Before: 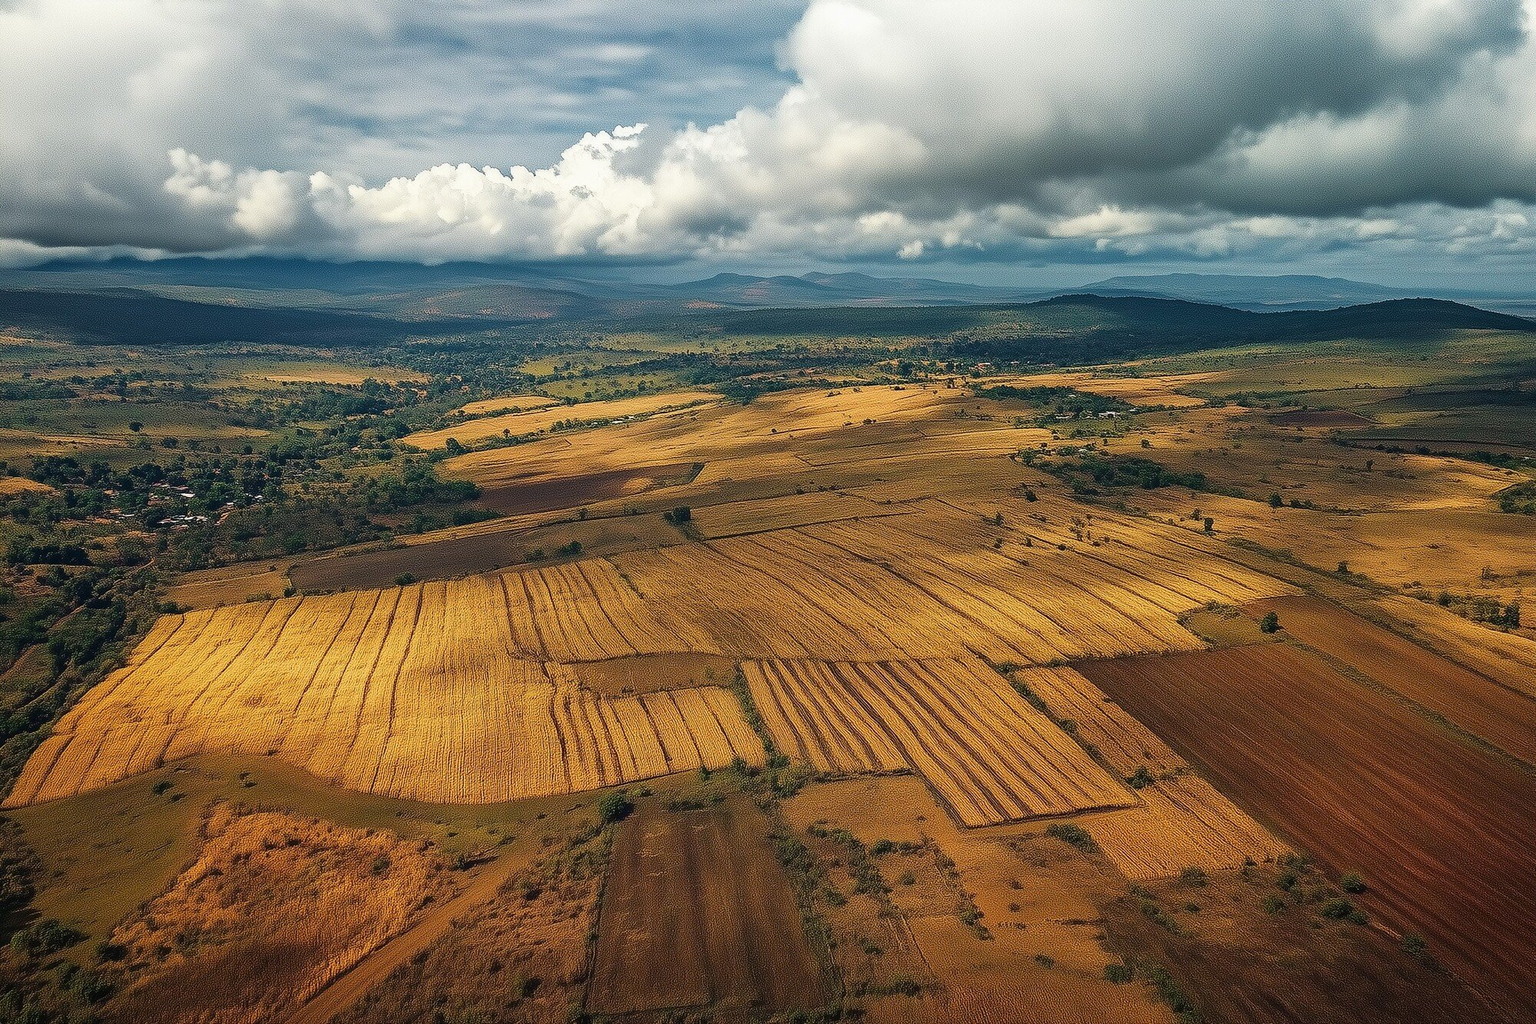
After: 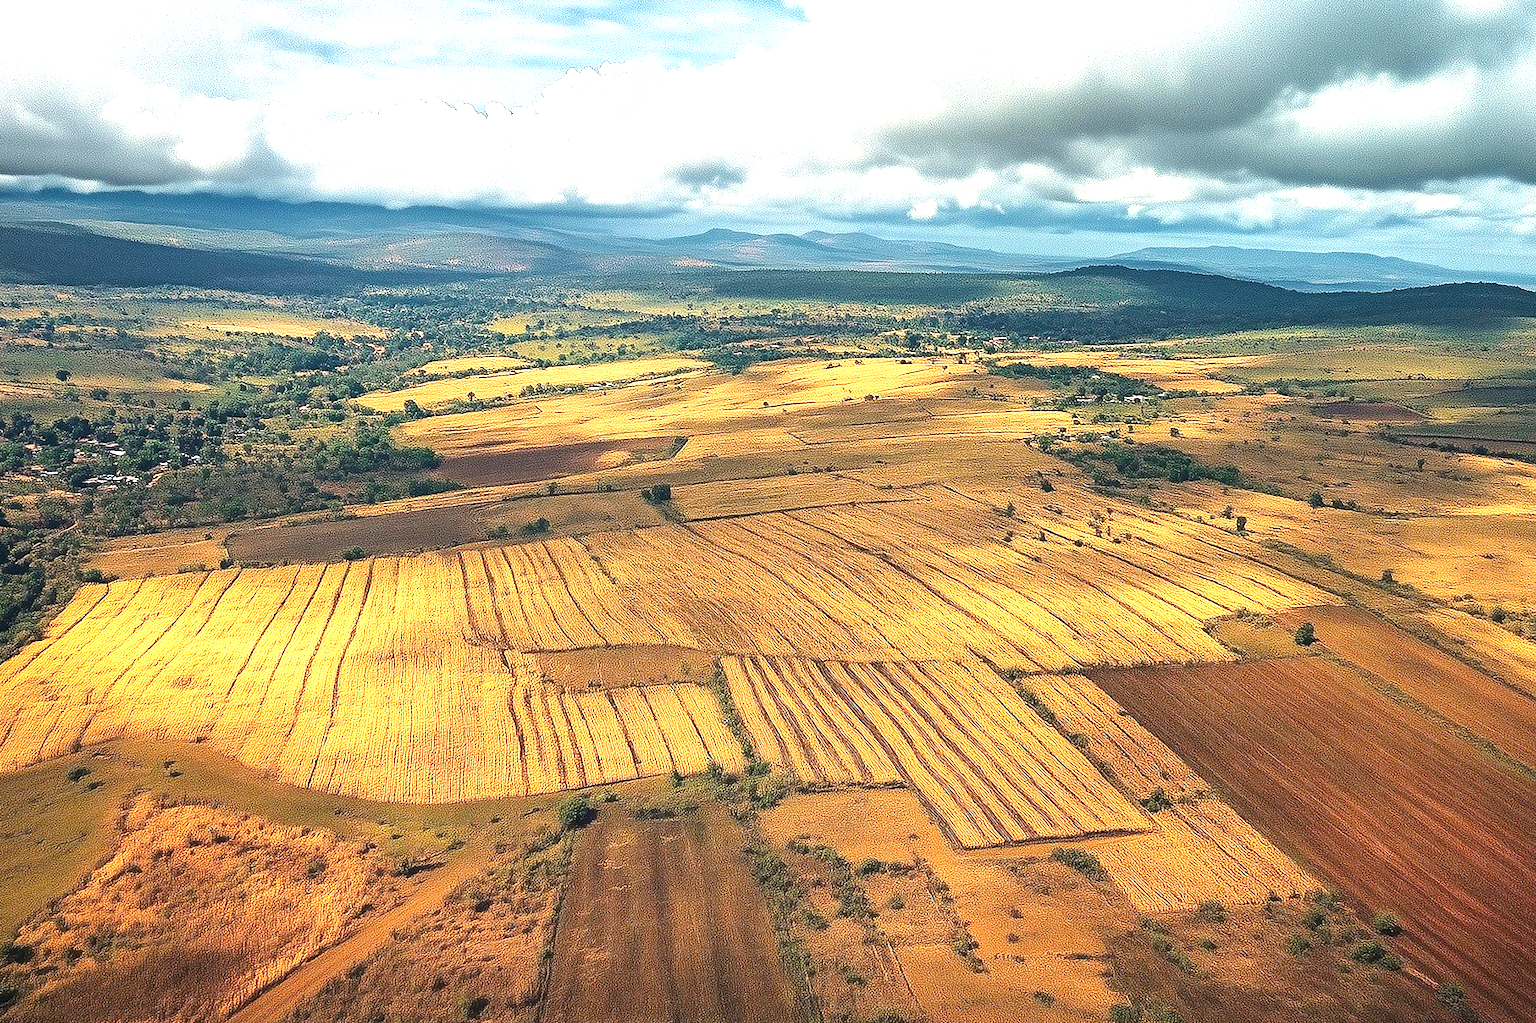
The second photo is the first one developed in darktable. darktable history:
crop and rotate: angle -1.96°, left 3.097%, top 4.154%, right 1.586%, bottom 0.529%
exposure: black level correction 0, exposure 1.388 EV, compensate exposure bias true, compensate highlight preservation false
